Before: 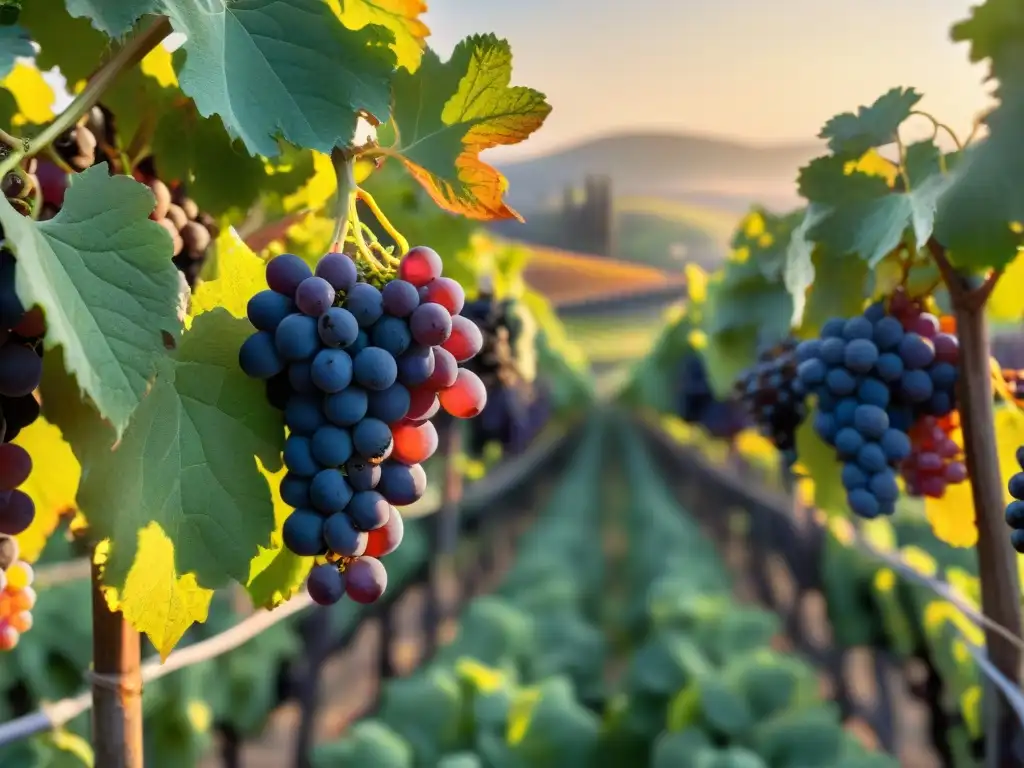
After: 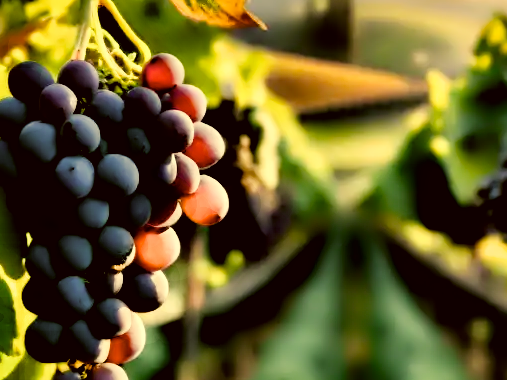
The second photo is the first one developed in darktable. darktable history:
crop: left 25.228%, top 25.211%, right 25.206%, bottom 25.295%
filmic rgb: black relative exposure -5.04 EV, white relative exposure 4 EV, hardness 2.88, contrast 1.192, highlights saturation mix -31.46%, iterations of high-quality reconstruction 0
color balance rgb: power › hue 63.19°, perceptual saturation grading › global saturation 20%, perceptual saturation grading › highlights -25.571%, perceptual saturation grading › shadows 49.956%, global vibrance 10.043%
color correction: highlights a* 0.102, highlights b* 29.61, shadows a* -0.208, shadows b* 21.66
local contrast: mode bilateral grid, contrast 21, coarseness 50, detail 150%, midtone range 0.2
color zones: curves: ch0 [(0, 0.5) (0.143, 0.52) (0.286, 0.5) (0.429, 0.5) (0.571, 0.5) (0.714, 0.5) (0.857, 0.5) (1, 0.5)]; ch1 [(0, 0.489) (0.155, 0.45) (0.286, 0.466) (0.429, 0.5) (0.571, 0.5) (0.714, 0.5) (0.857, 0.5) (1, 0.489)]
contrast equalizer: octaves 7, y [[0.783, 0.666, 0.575, 0.77, 0.556, 0.501], [0.5 ×6], [0.5 ×6], [0, 0.02, 0.272, 0.399, 0.062, 0], [0 ×6]]
